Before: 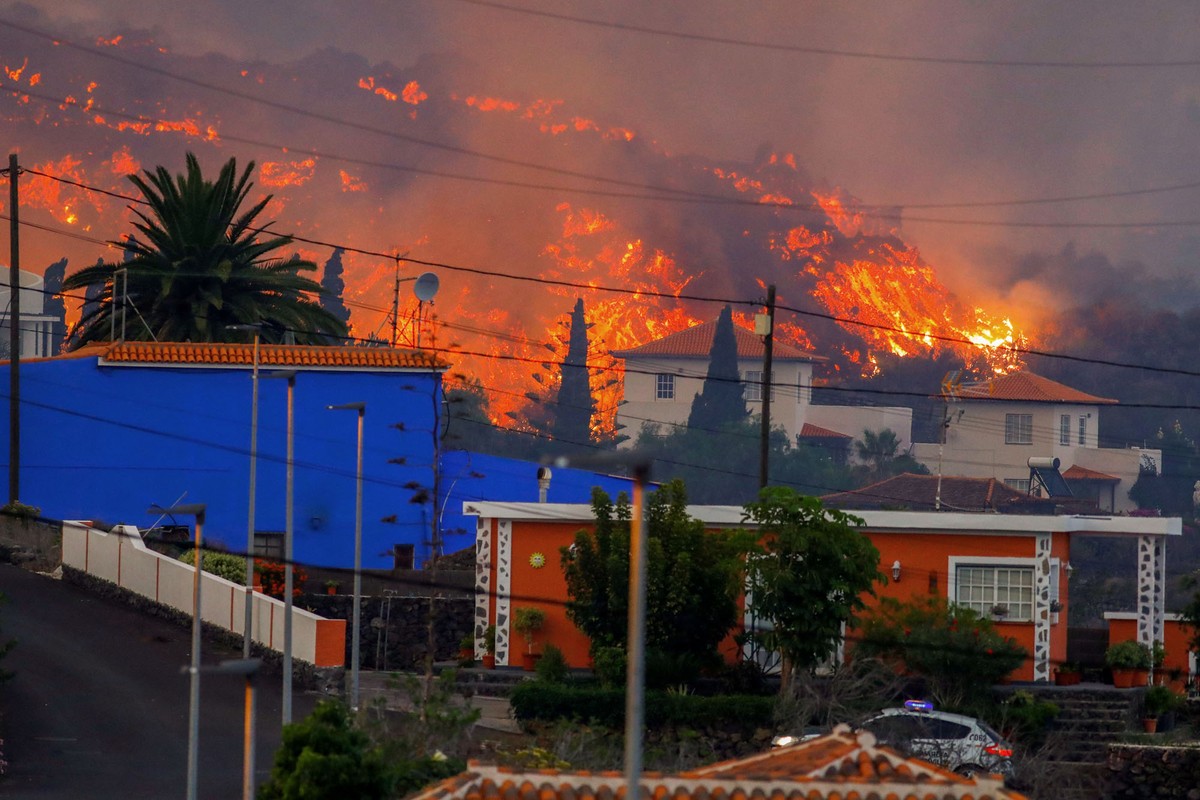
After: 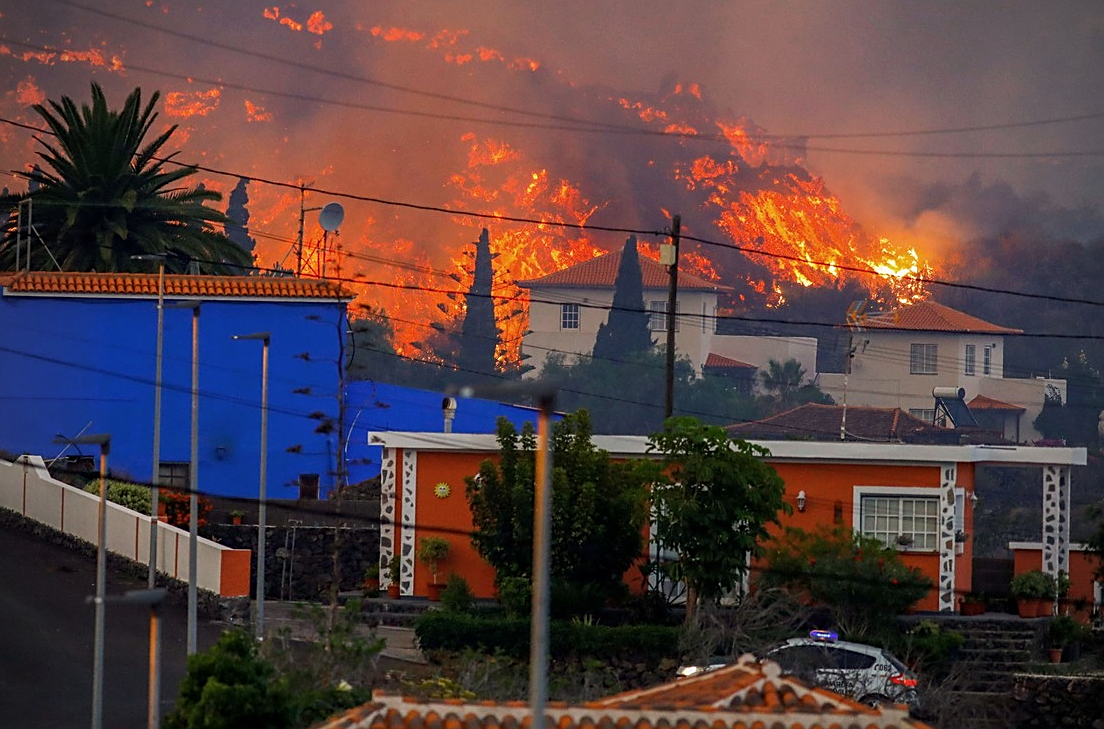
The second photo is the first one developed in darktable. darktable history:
vignetting: fall-off radius 63.3%, brightness -0.703, saturation -0.48
sharpen: on, module defaults
crop and rotate: left 7.961%, top 8.835%
